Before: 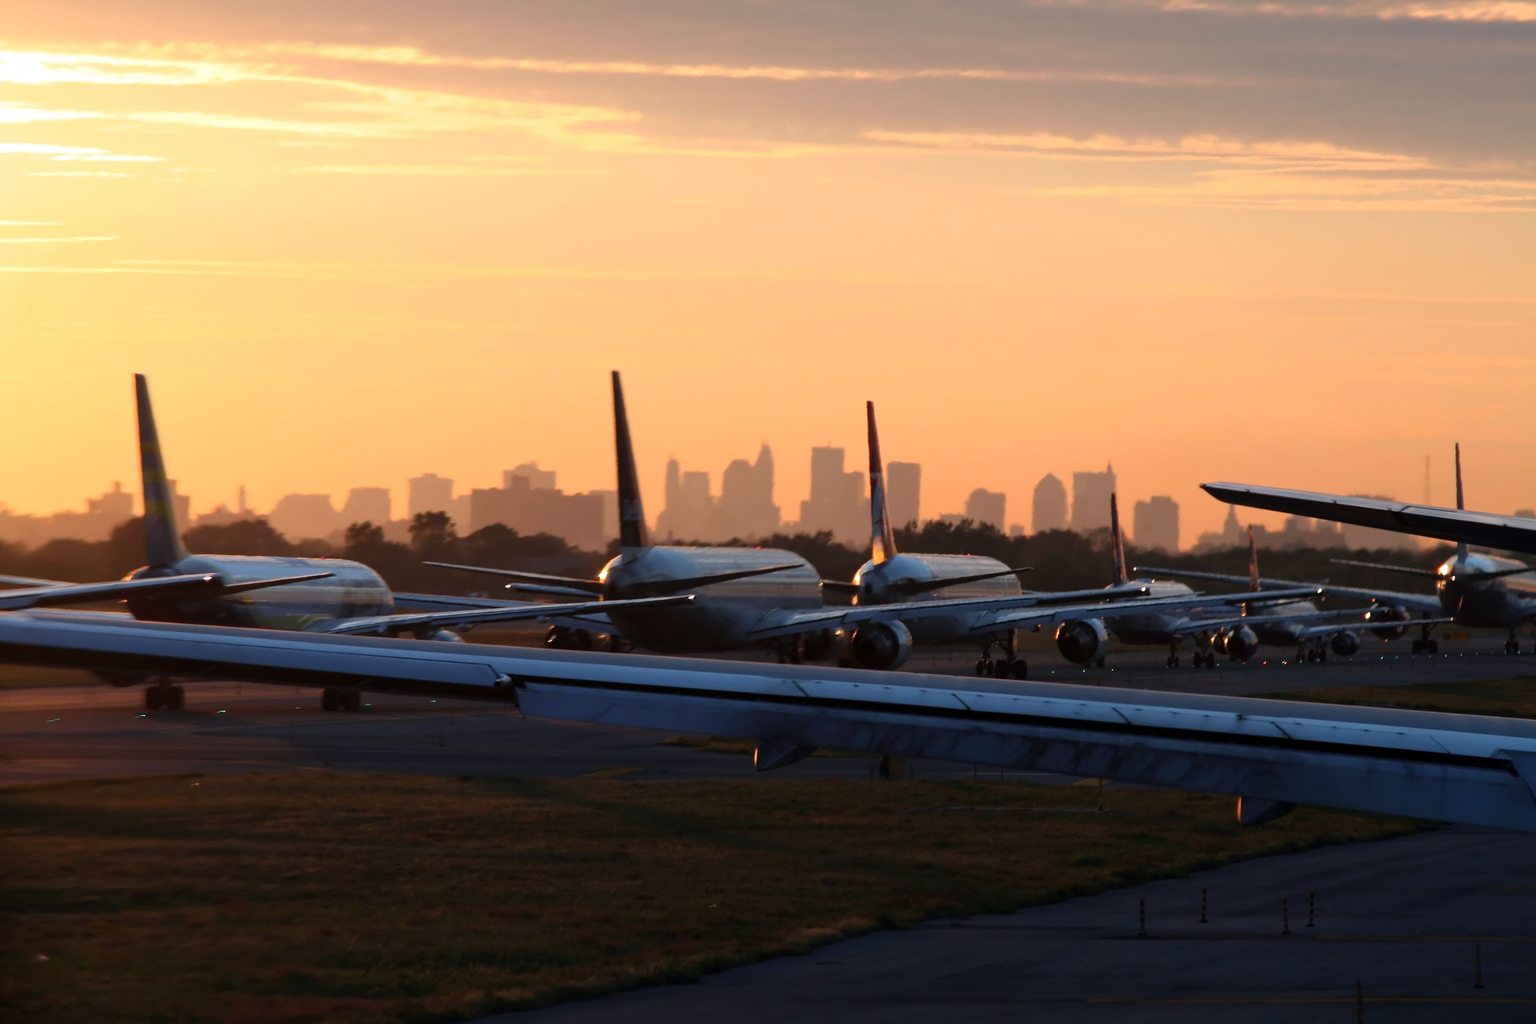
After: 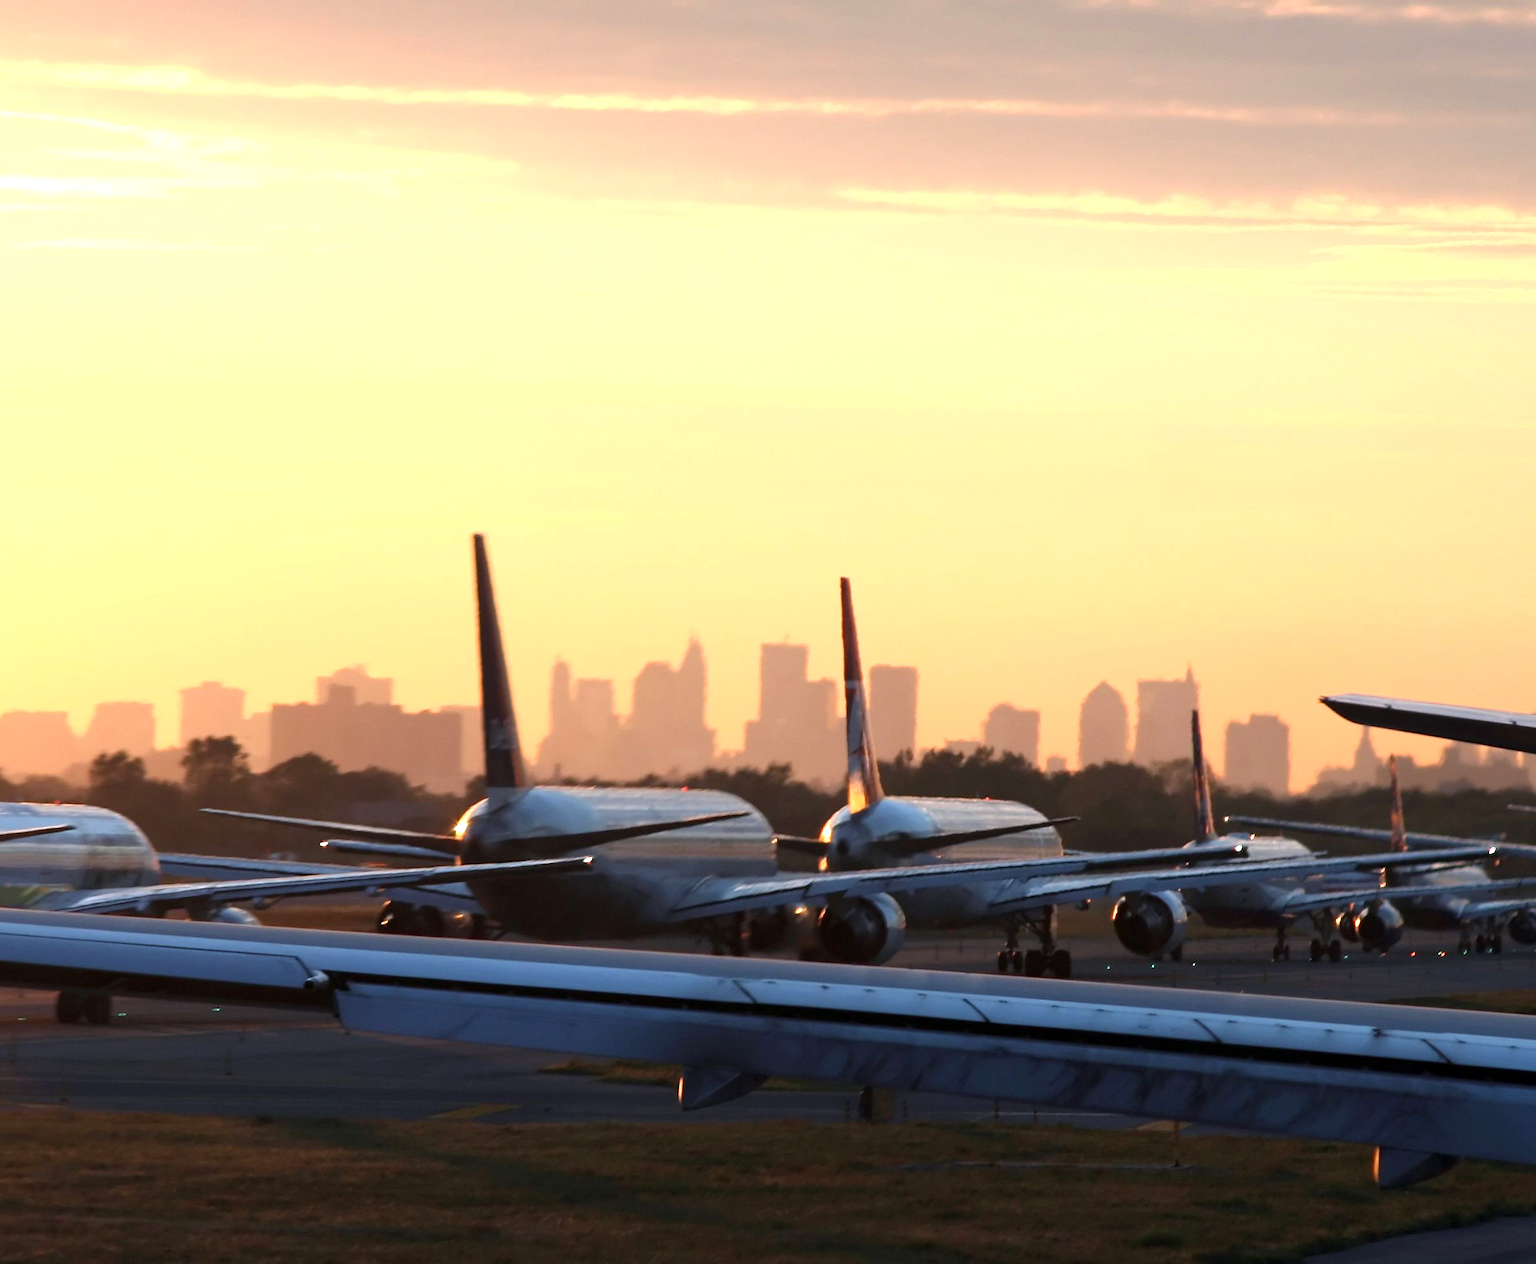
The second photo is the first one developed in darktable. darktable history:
crop: left 18.446%, right 12.07%, bottom 14.231%
exposure: exposure 0.805 EV, compensate highlight preservation false
contrast brightness saturation: saturation -0.049
